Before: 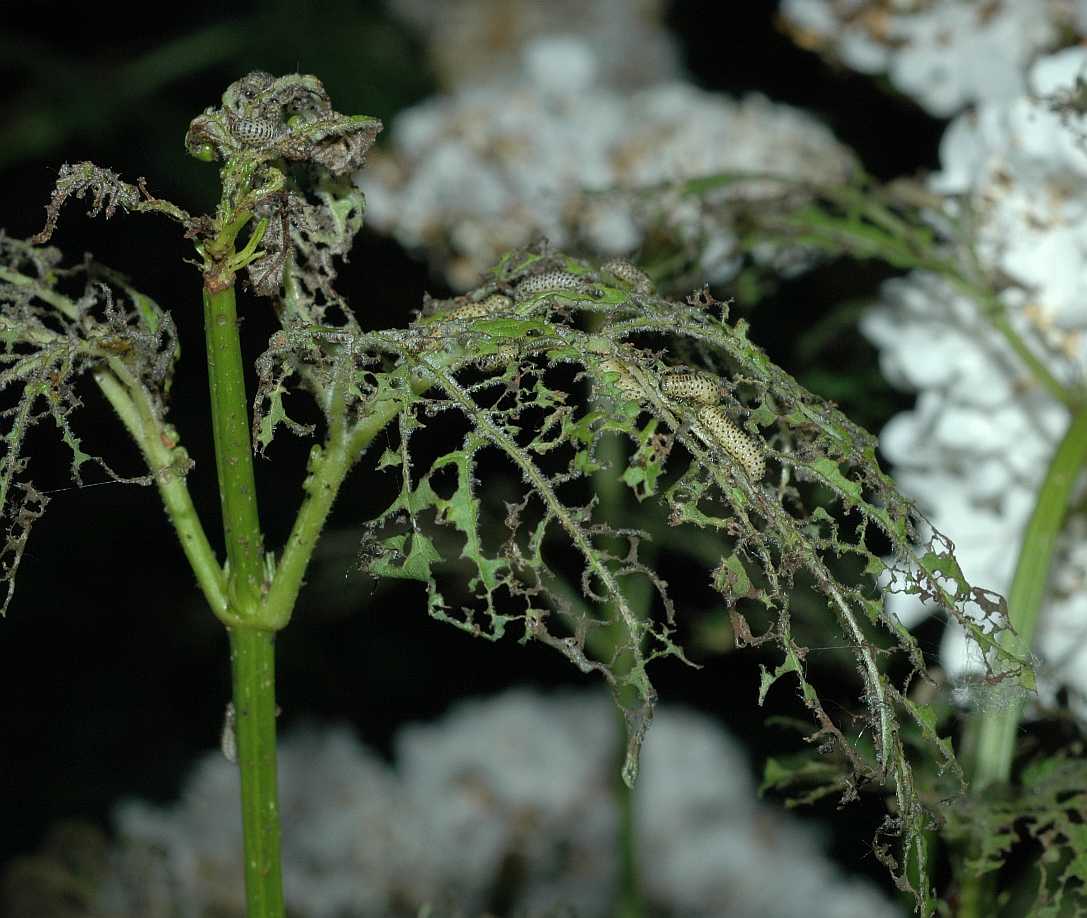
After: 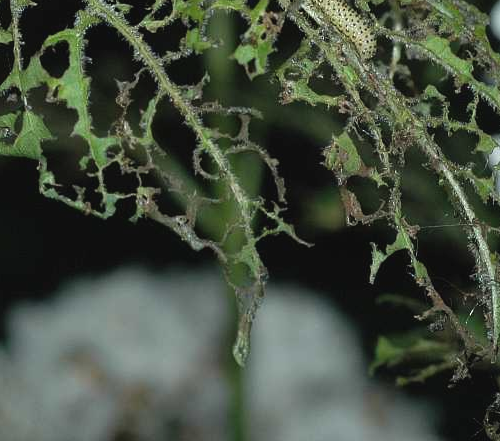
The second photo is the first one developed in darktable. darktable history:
crop: left 35.827%, top 46.044%, right 18.11%, bottom 5.876%
exposure: black level correction -0.004, exposure 0.045 EV, compensate exposure bias true, compensate highlight preservation false
